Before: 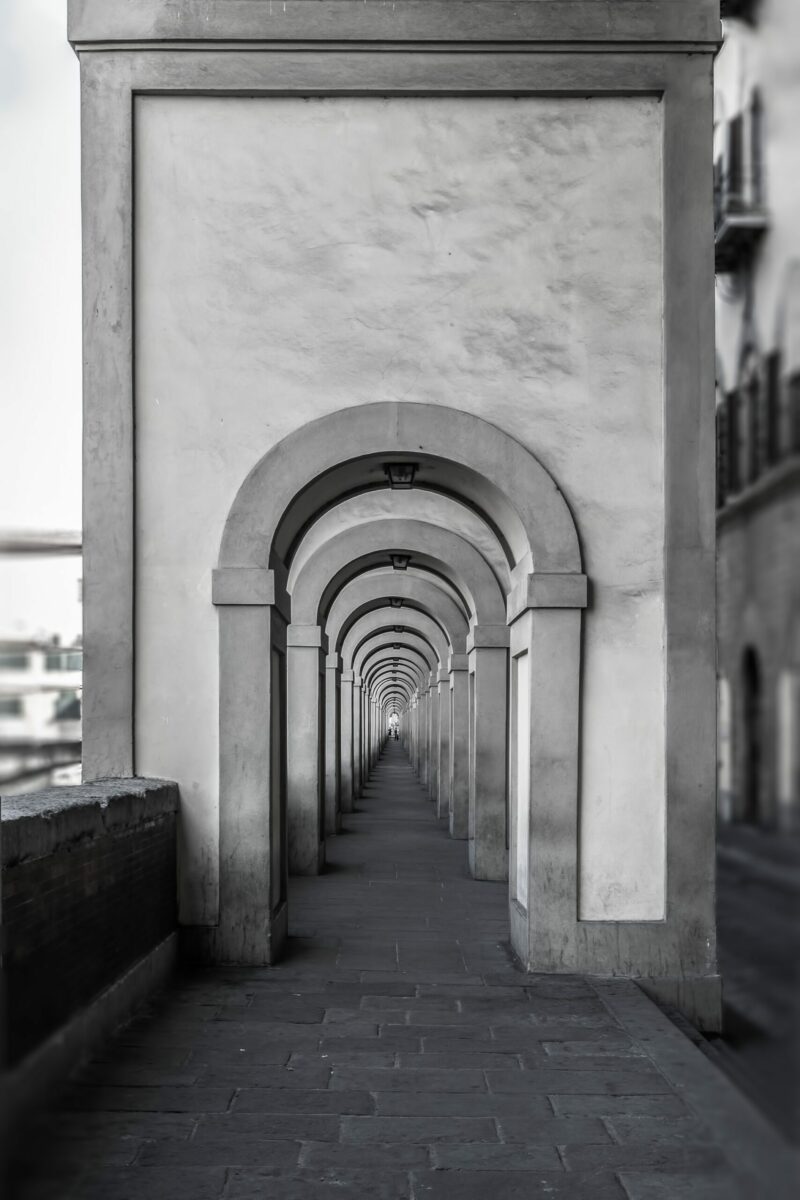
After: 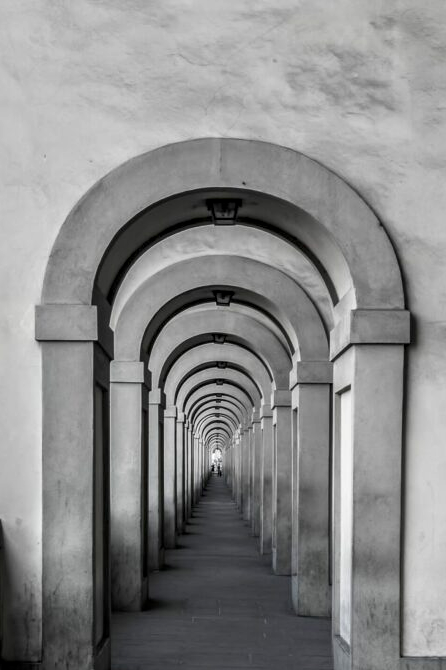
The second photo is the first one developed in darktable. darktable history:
contrast equalizer: octaves 7, y [[0.6 ×6], [0.55 ×6], [0 ×6], [0 ×6], [0 ×6]], mix 0.3
crop and rotate: left 22.13%, top 22.054%, right 22.026%, bottom 22.102%
shadows and highlights: shadows 37.27, highlights -28.18, soften with gaussian
